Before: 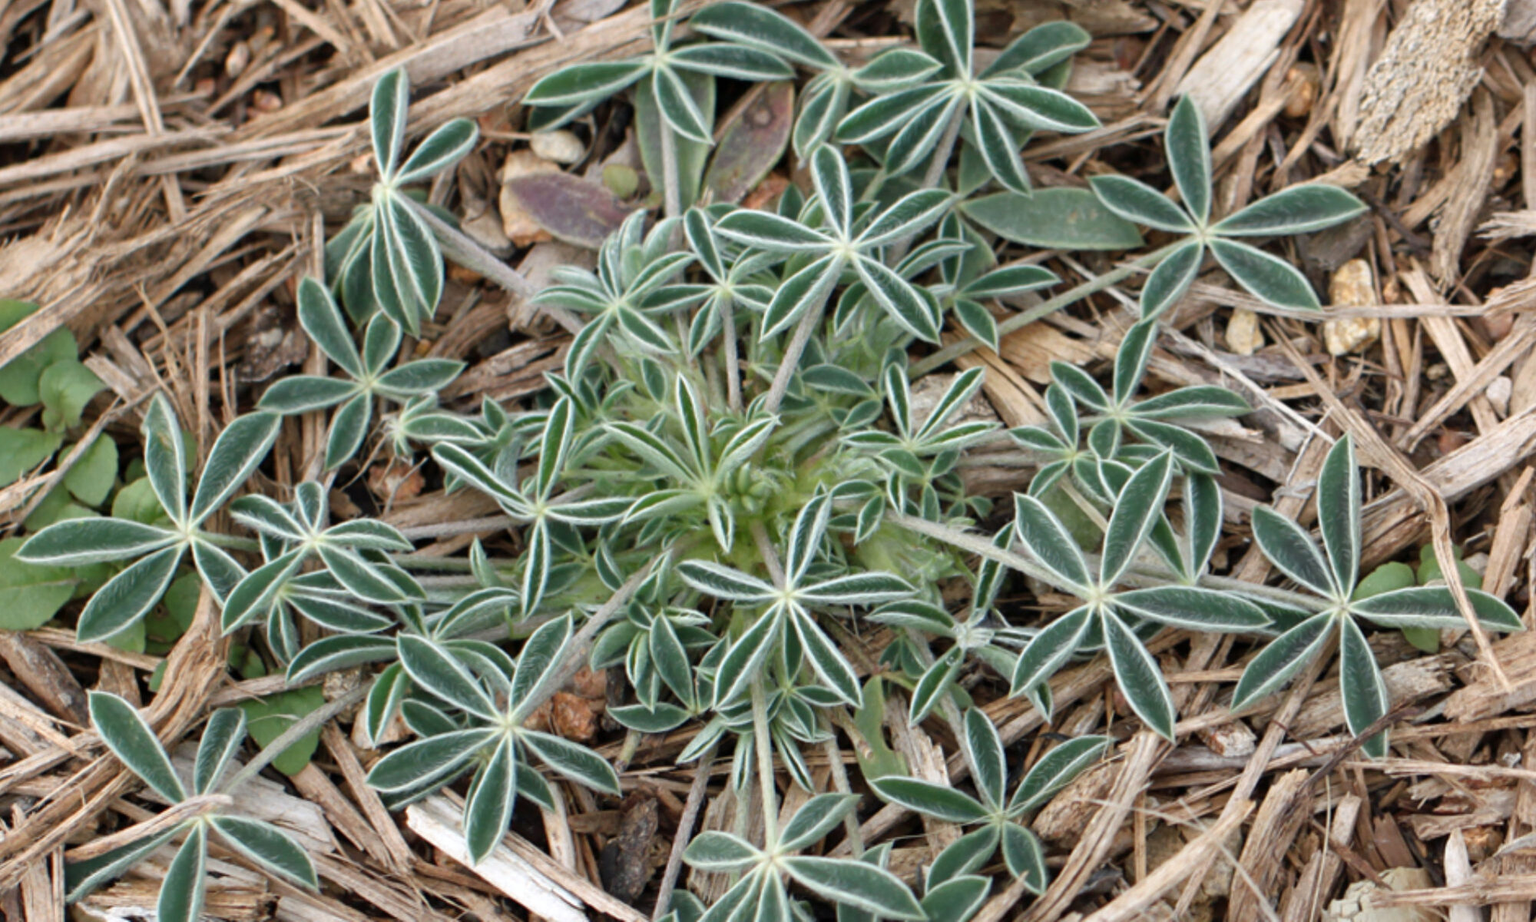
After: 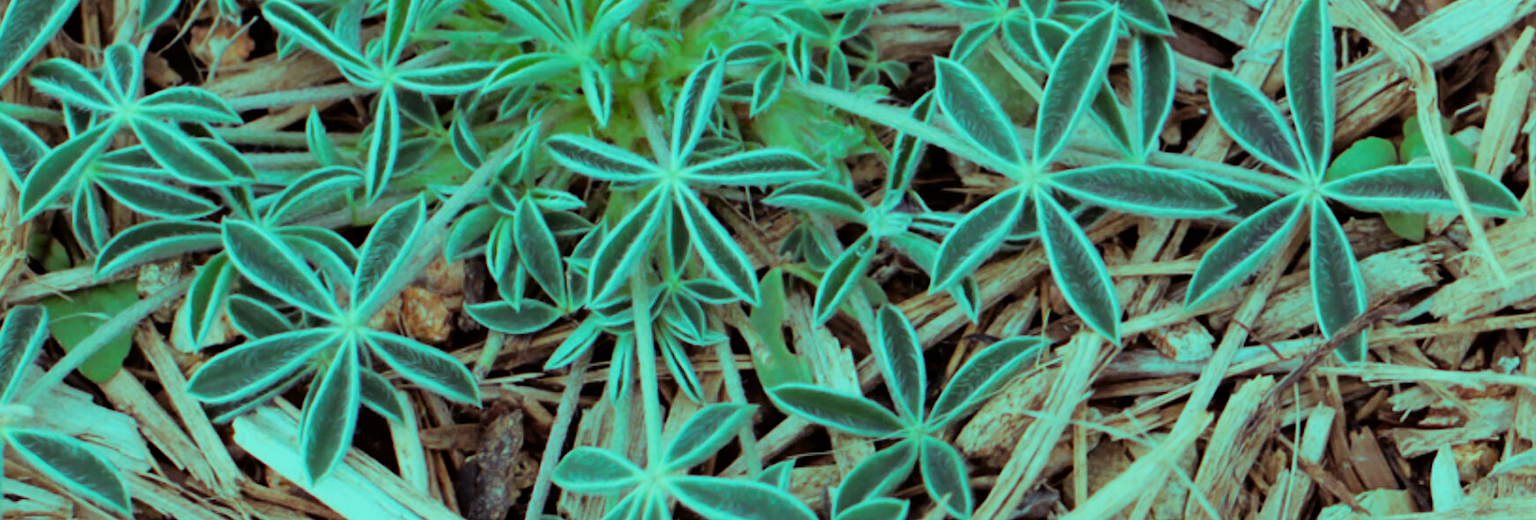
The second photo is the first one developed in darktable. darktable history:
crop and rotate: left 13.306%, top 48.129%, bottom 2.928%
tone equalizer: on, module defaults
color balance rgb: shadows lift › luminance 0.49%, shadows lift › chroma 6.83%, shadows lift › hue 300.29°, power › hue 208.98°, highlights gain › luminance 20.24%, highlights gain › chroma 13.17%, highlights gain › hue 173.85°, perceptual saturation grading › global saturation 18.05%
filmic rgb: black relative exposure -7.65 EV, white relative exposure 4.56 EV, hardness 3.61, contrast 1.05
color correction: highlights a* 3.12, highlights b* -1.55, shadows a* -0.101, shadows b* 2.52, saturation 0.98
